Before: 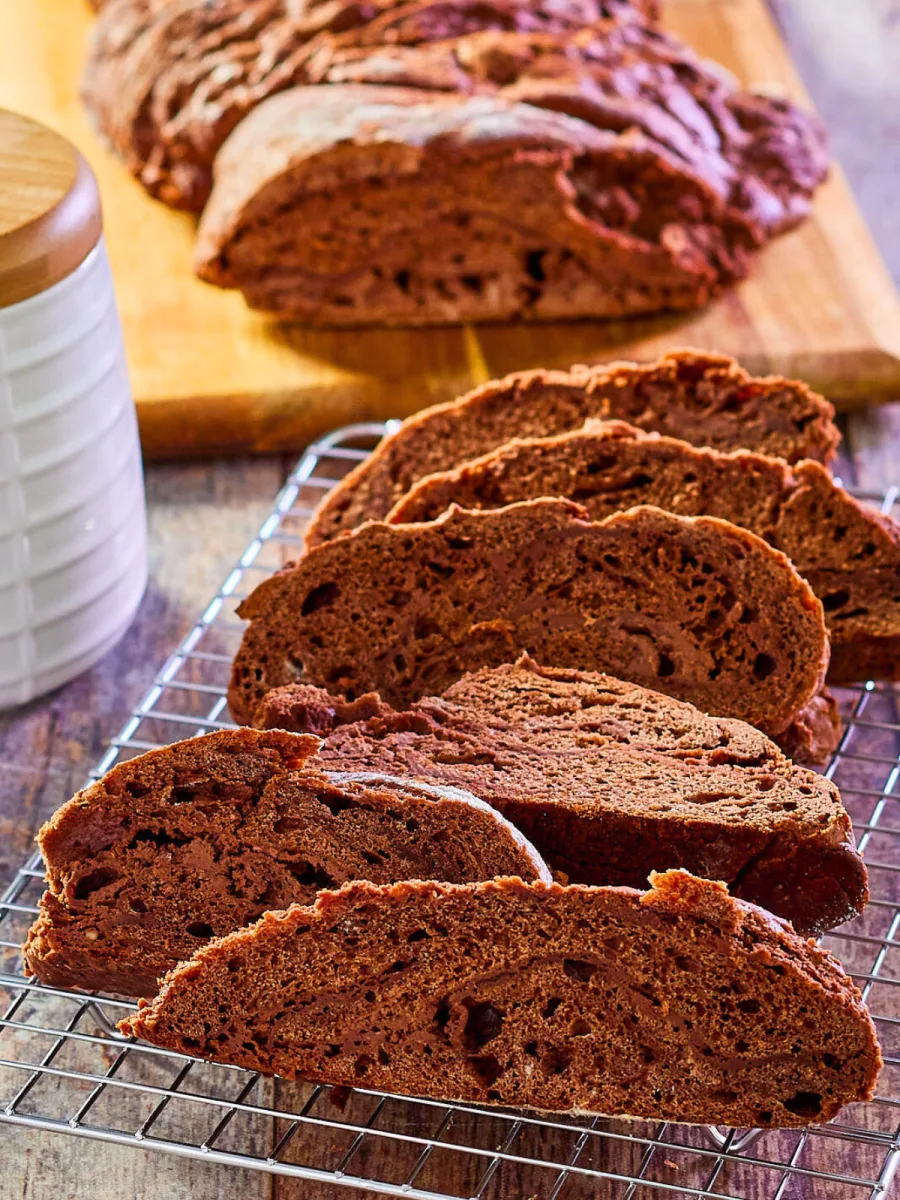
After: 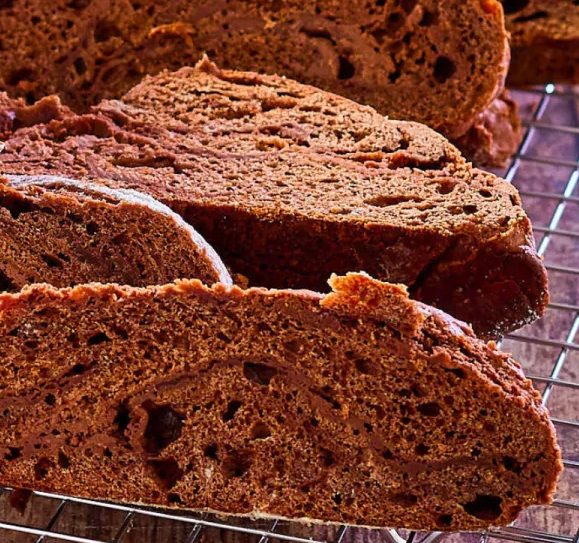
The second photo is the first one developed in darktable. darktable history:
crop and rotate: left 35.621%, top 49.763%, bottom 4.908%
